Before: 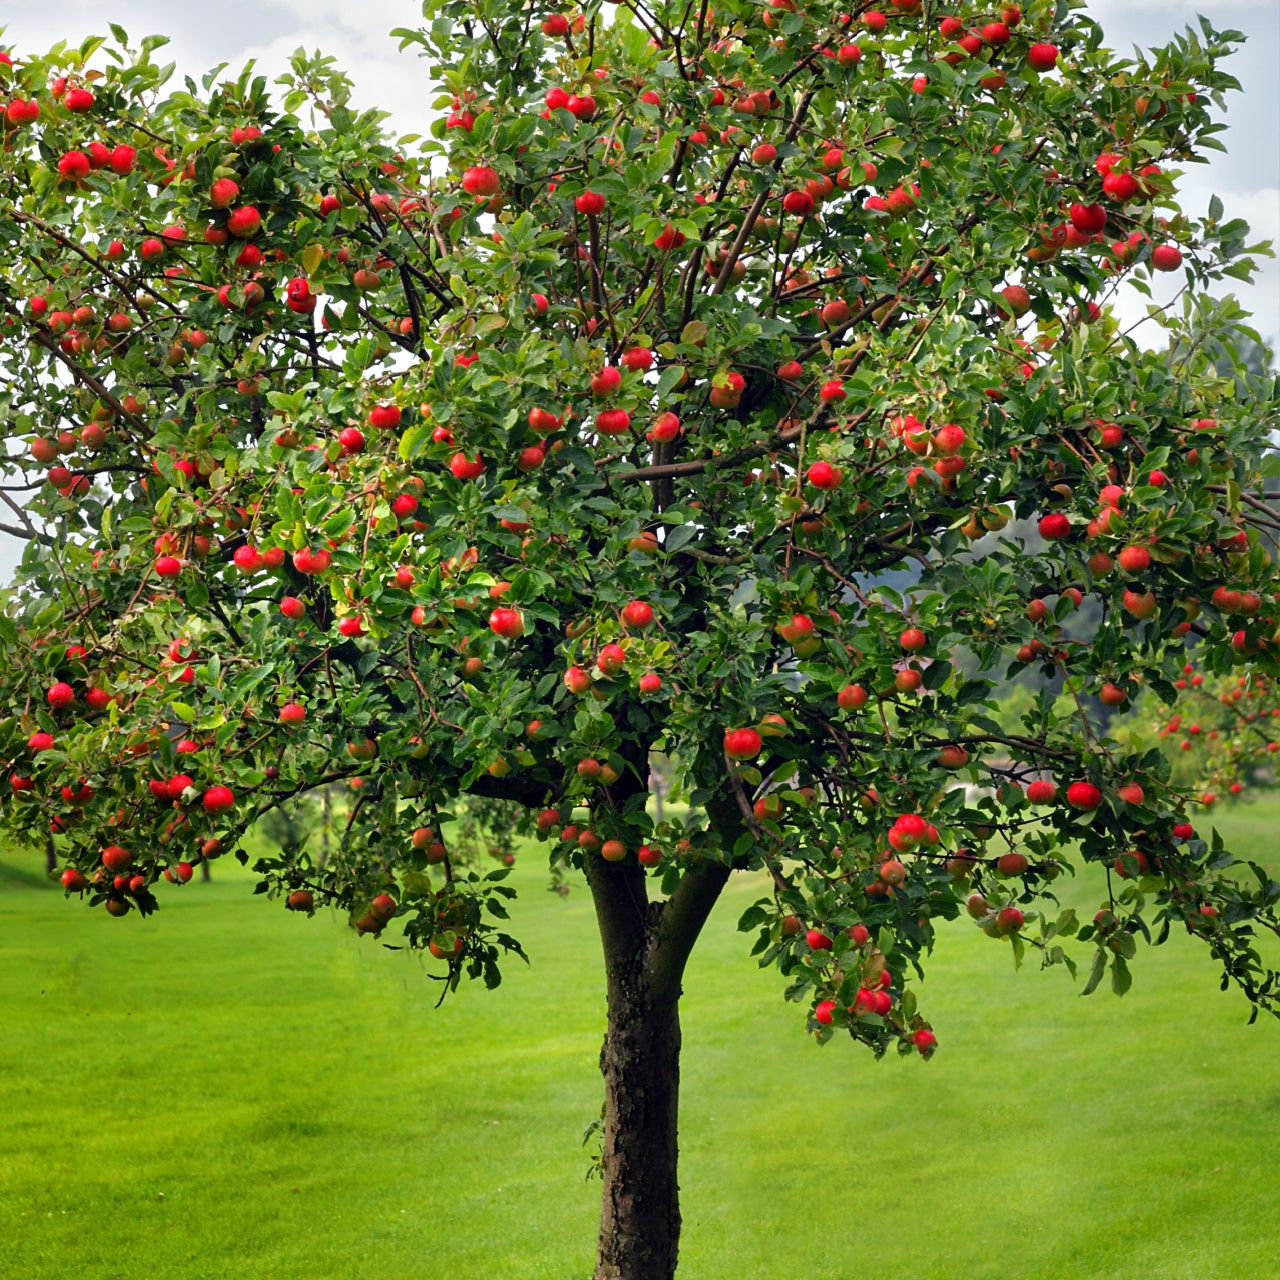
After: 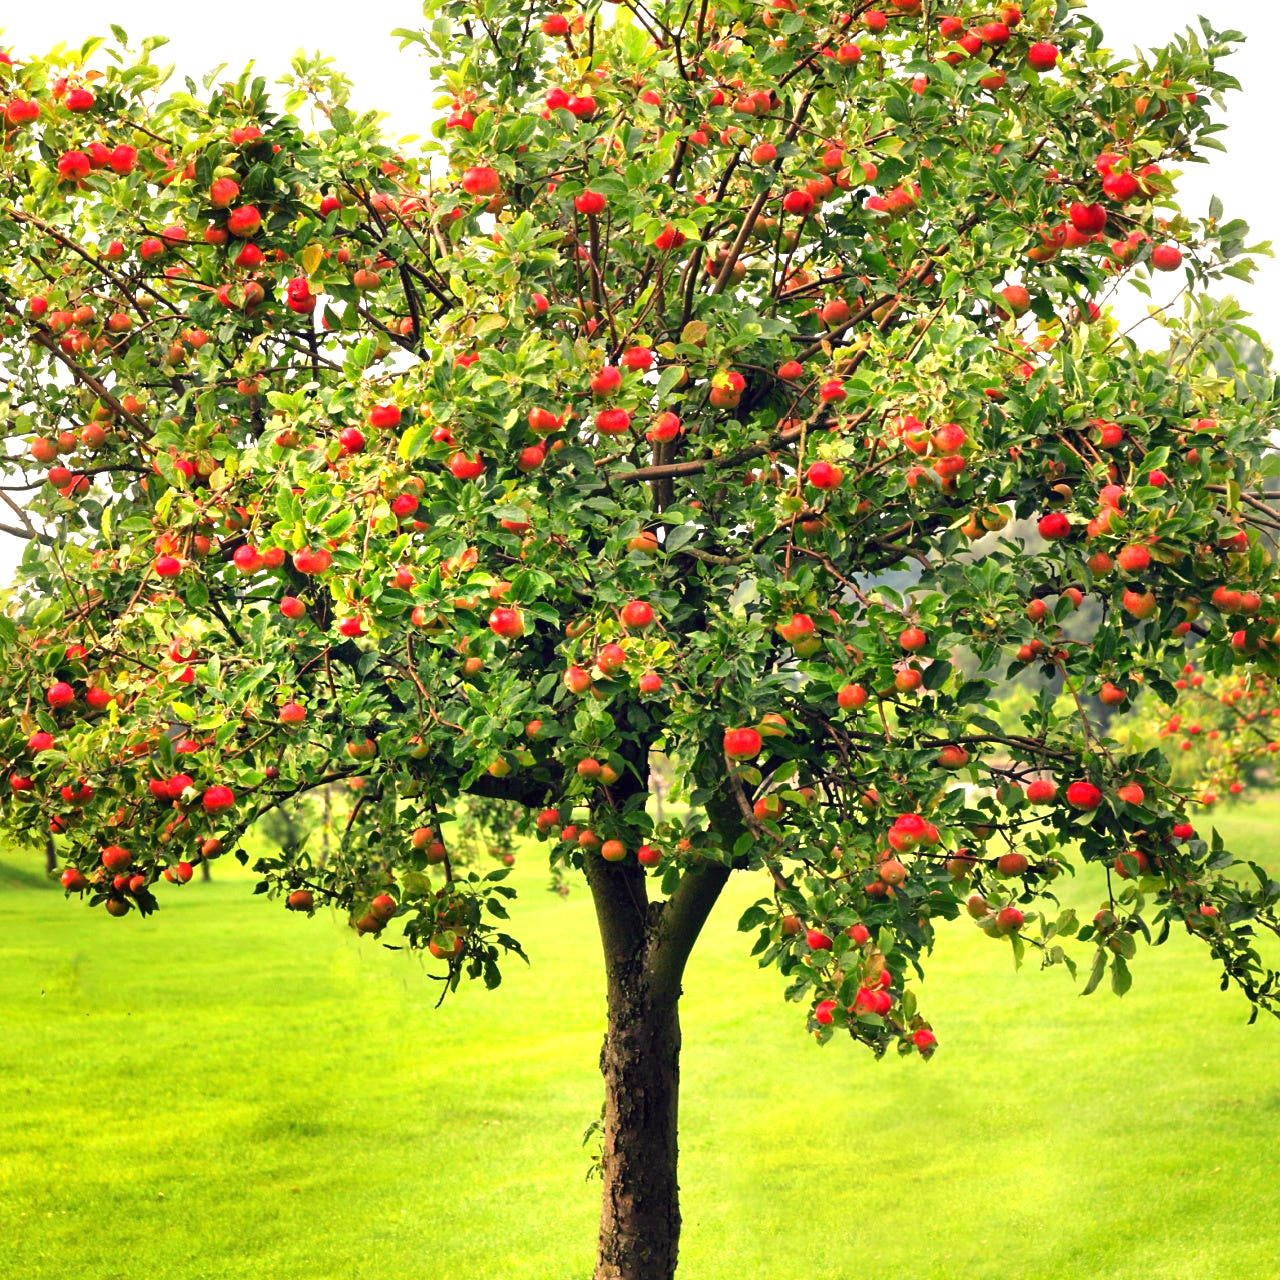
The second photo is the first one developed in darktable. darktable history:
color balance rgb: global vibrance 1%, saturation formula JzAzBz (2021)
exposure: black level correction 0, exposure 1.1 EV, compensate exposure bias true, compensate highlight preservation false
white balance: red 1.123, blue 0.83
